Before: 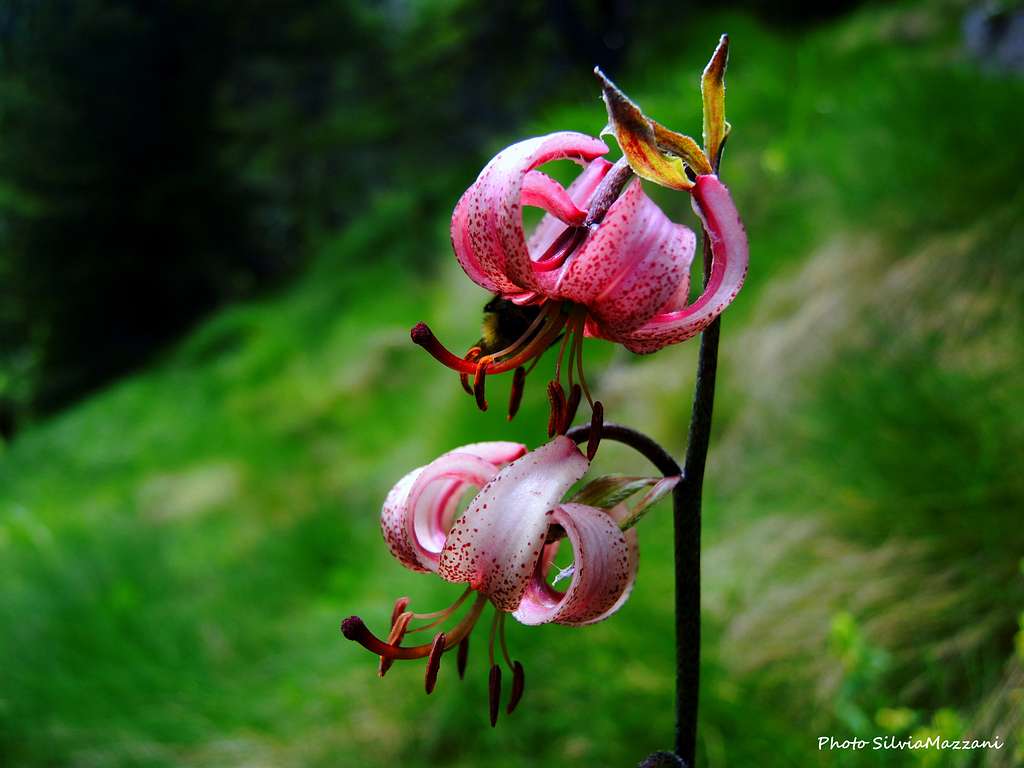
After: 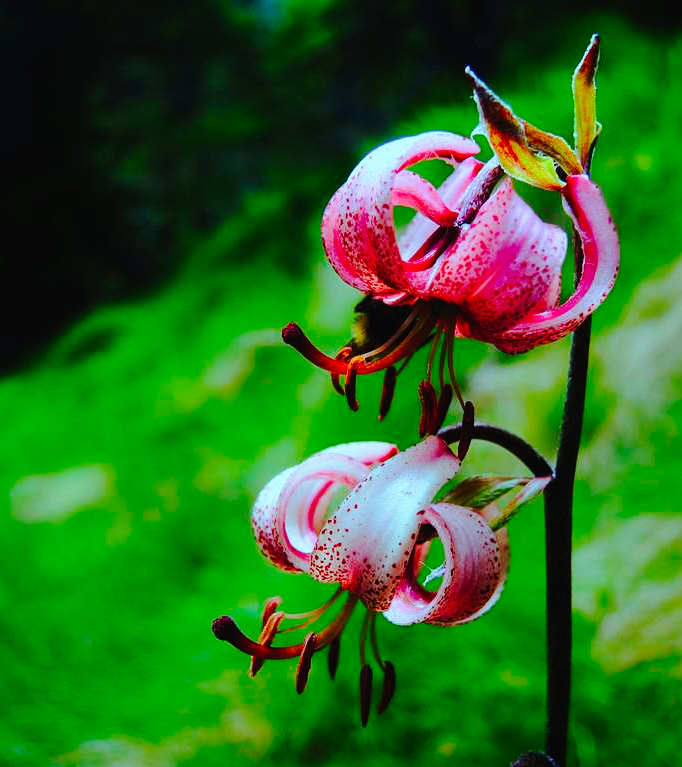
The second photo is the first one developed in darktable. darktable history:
tone curve: curves: ch0 [(0, 0.019) (0.078, 0.058) (0.223, 0.217) (0.424, 0.553) (0.631, 0.764) (0.816, 0.932) (1, 1)]; ch1 [(0, 0) (0.262, 0.227) (0.417, 0.386) (0.469, 0.467) (0.502, 0.503) (0.544, 0.548) (0.57, 0.579) (0.608, 0.62) (0.65, 0.68) (0.994, 0.987)]; ch2 [(0, 0) (0.262, 0.188) (0.5, 0.504) (0.553, 0.592) (0.599, 0.653) (1, 1)], preserve colors none
color balance rgb: highlights gain › luminance -33.184%, highlights gain › chroma 5.806%, highlights gain › hue 219.77°, linear chroma grading › shadows 16.142%, perceptual saturation grading › global saturation 9.987%
crop and rotate: left 12.687%, right 20.655%
